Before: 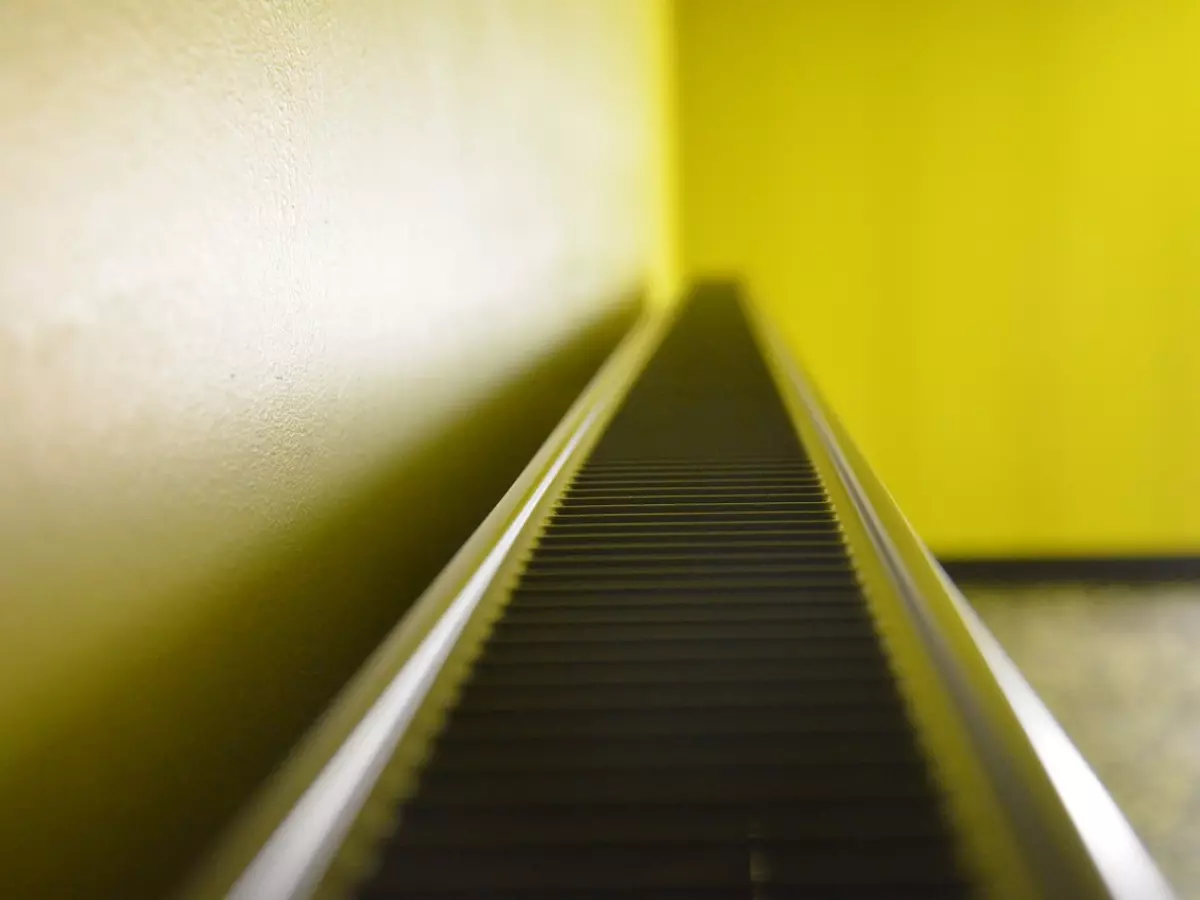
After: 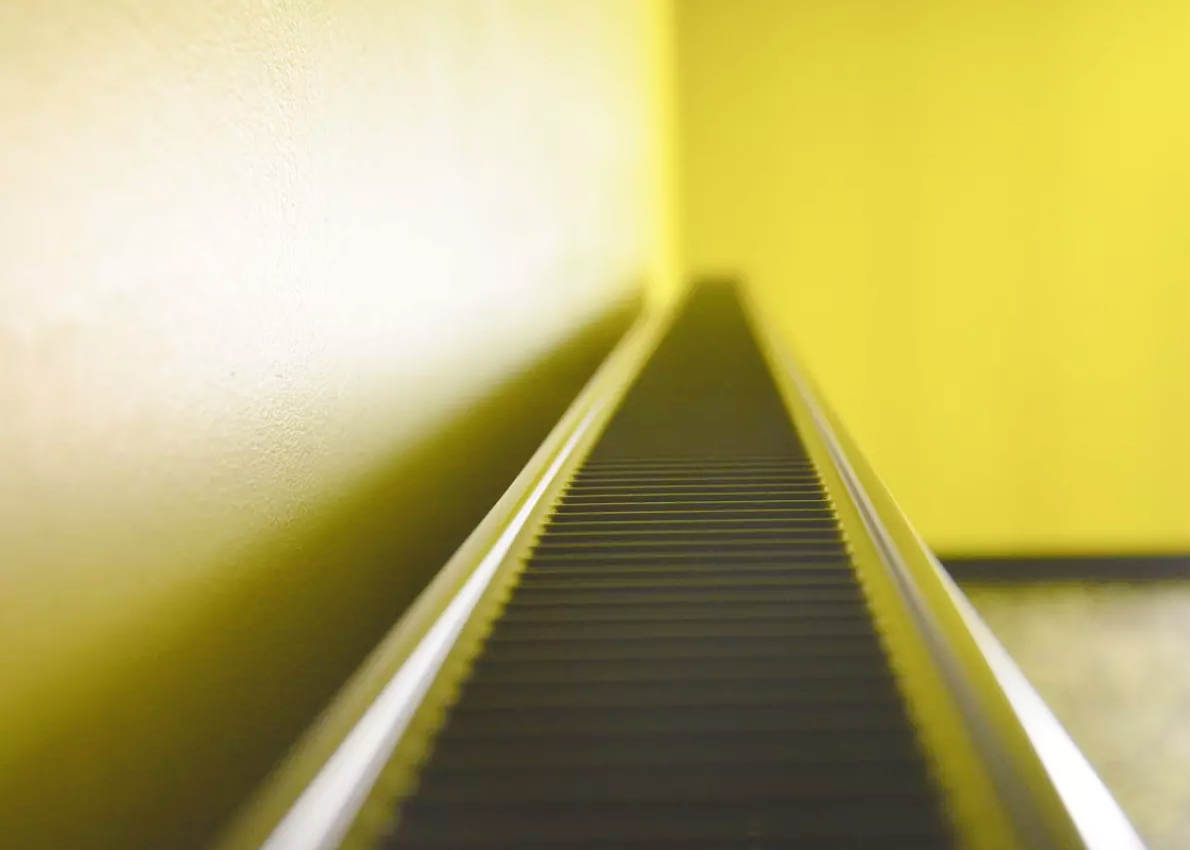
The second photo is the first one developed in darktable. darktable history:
crop: top 0.264%, right 0.26%, bottom 5.06%
contrast brightness saturation: contrast 0.139, brightness 0.205
color balance rgb: global offset › luminance 0.728%, perceptual saturation grading › global saturation 14.365%, perceptual saturation grading › highlights -25.867%, perceptual saturation grading › shadows 24.516%, global vibrance 14.421%
